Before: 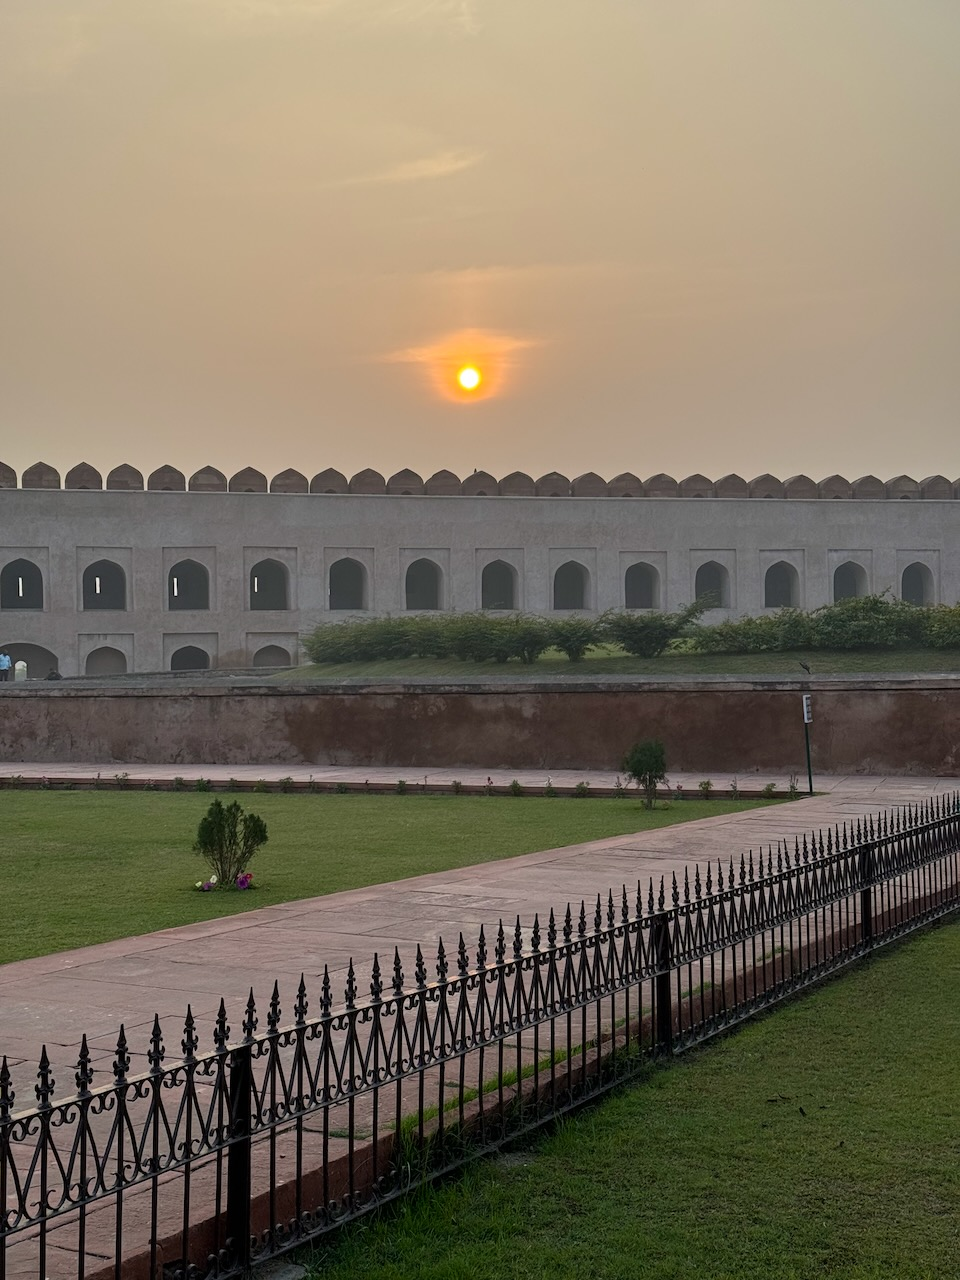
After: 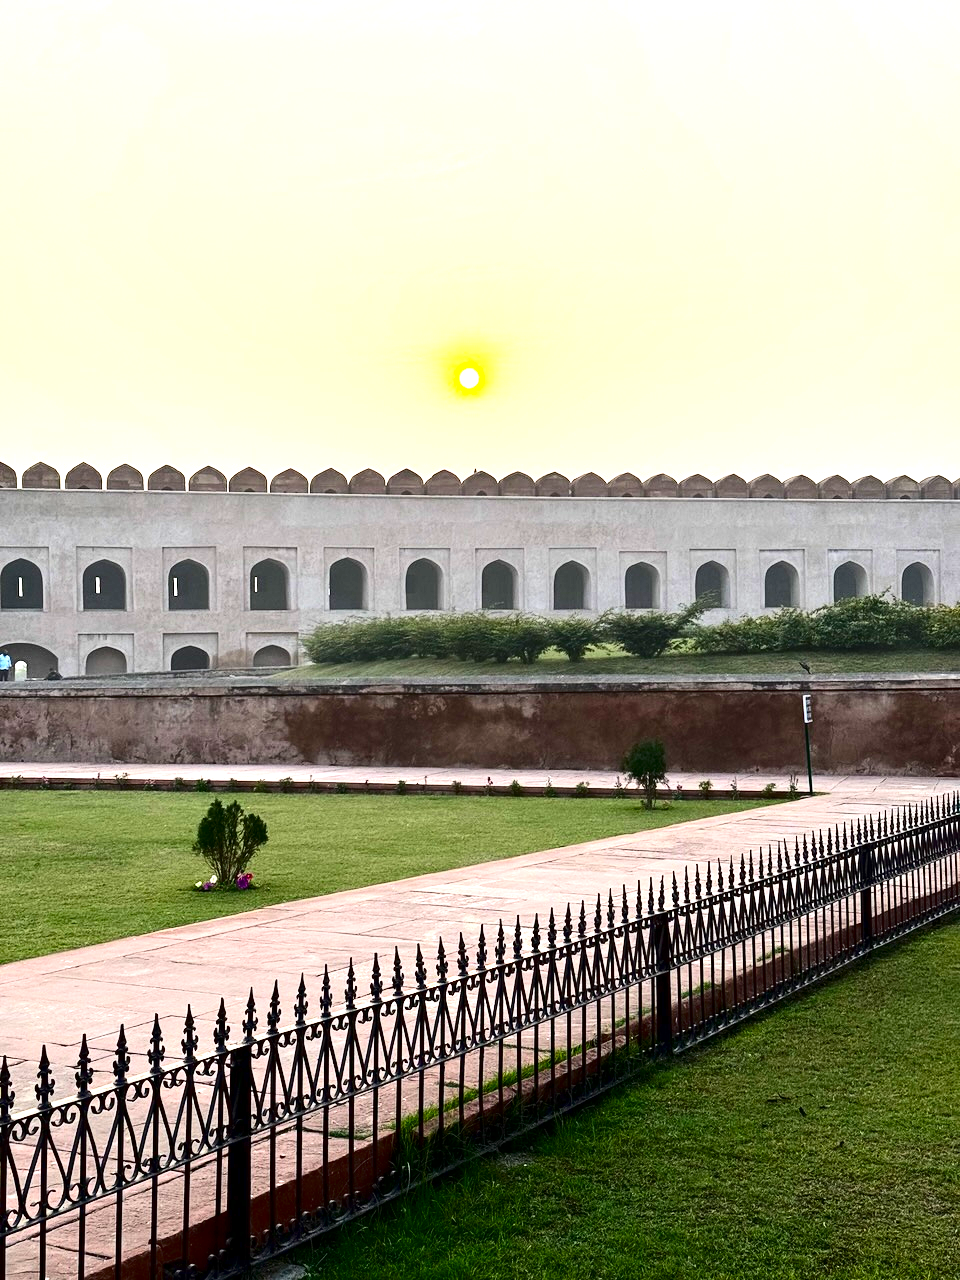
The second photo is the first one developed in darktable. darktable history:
contrast brightness saturation: contrast 0.24, brightness -0.24, saturation 0.14
exposure: black level correction 0.001, exposure 1.719 EV, compensate exposure bias true, compensate highlight preservation false
